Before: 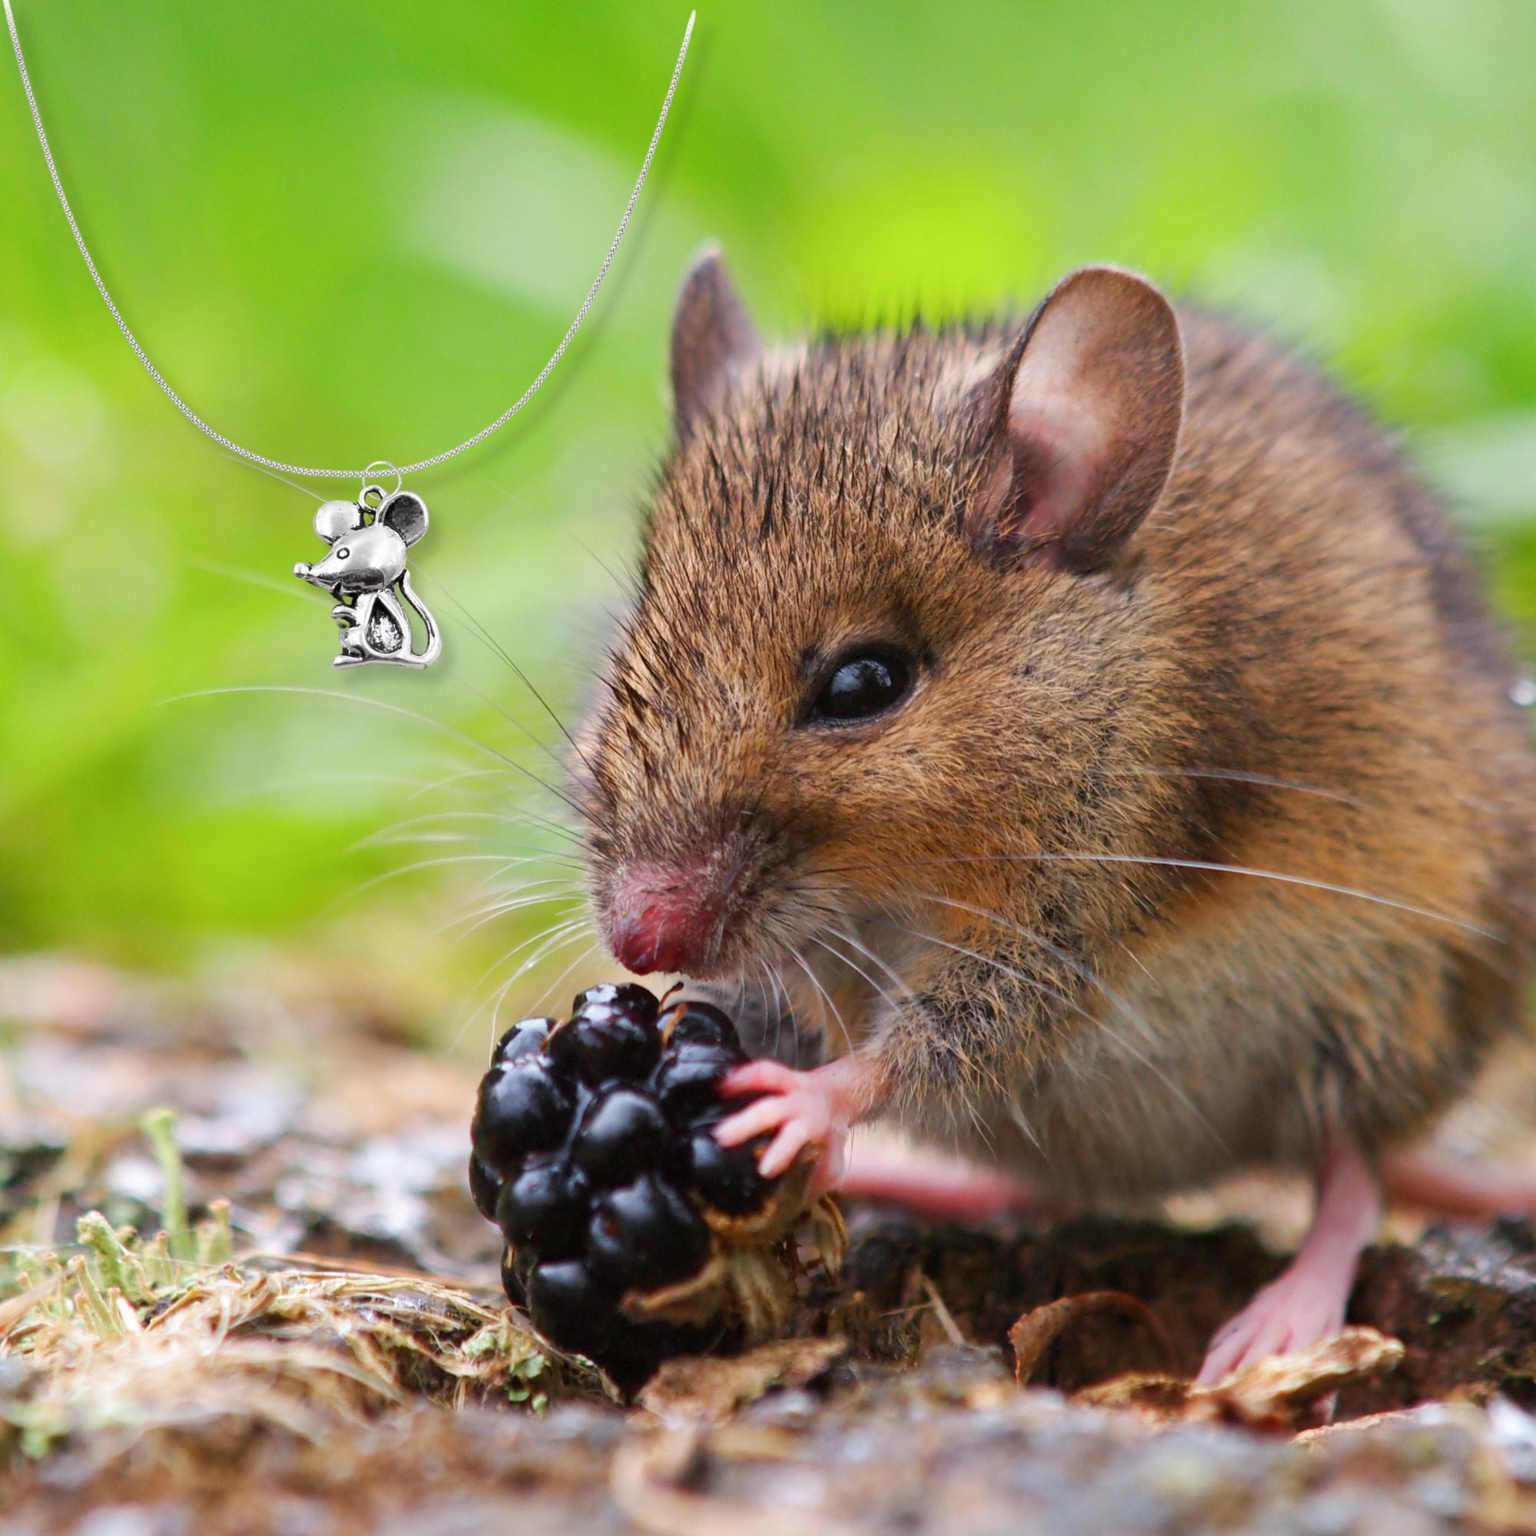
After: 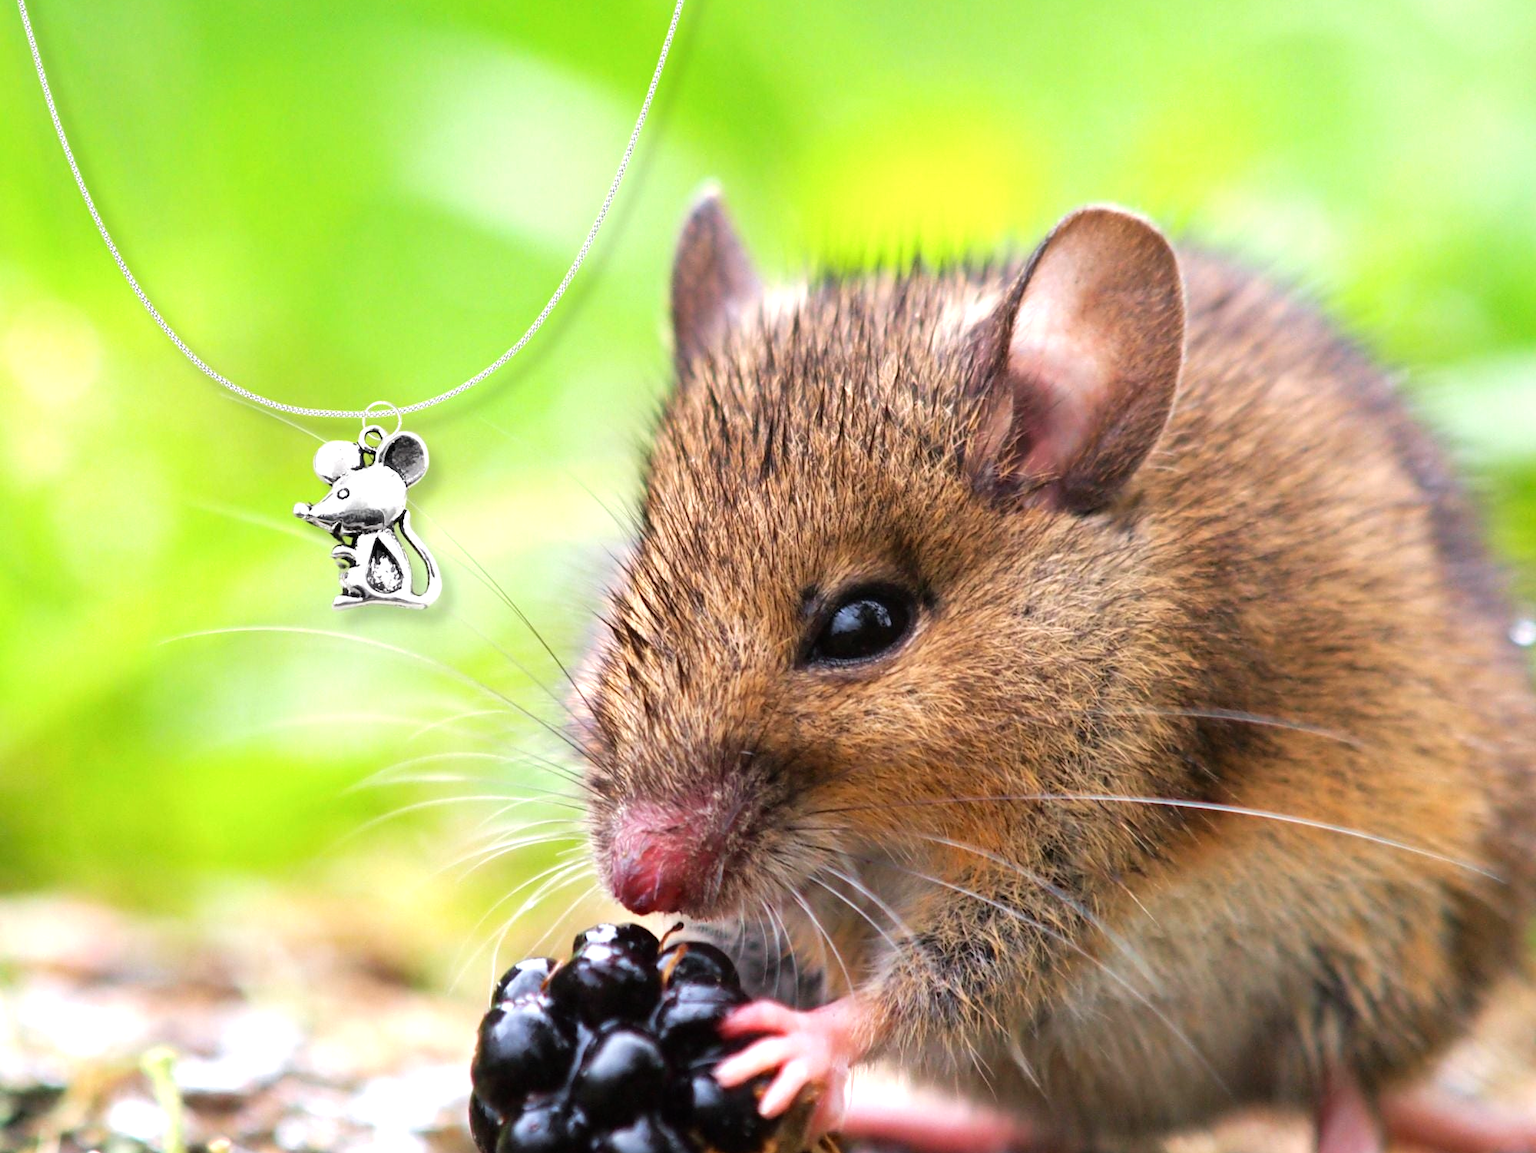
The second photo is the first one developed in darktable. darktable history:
crop: top 3.906%, bottom 20.948%
velvia: strength 9.35%
tone equalizer: -8 EV -0.788 EV, -7 EV -0.682 EV, -6 EV -0.575 EV, -5 EV -0.408 EV, -3 EV 0.375 EV, -2 EV 0.6 EV, -1 EV 0.691 EV, +0 EV 0.776 EV
